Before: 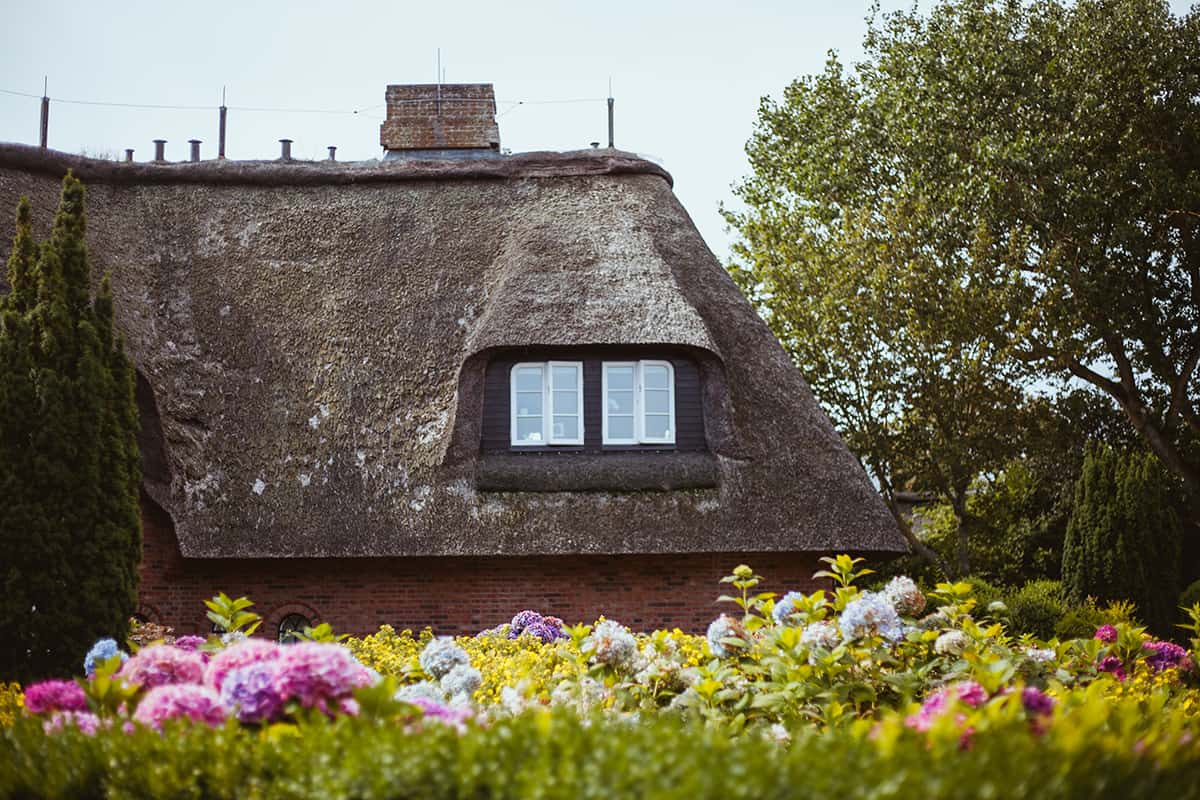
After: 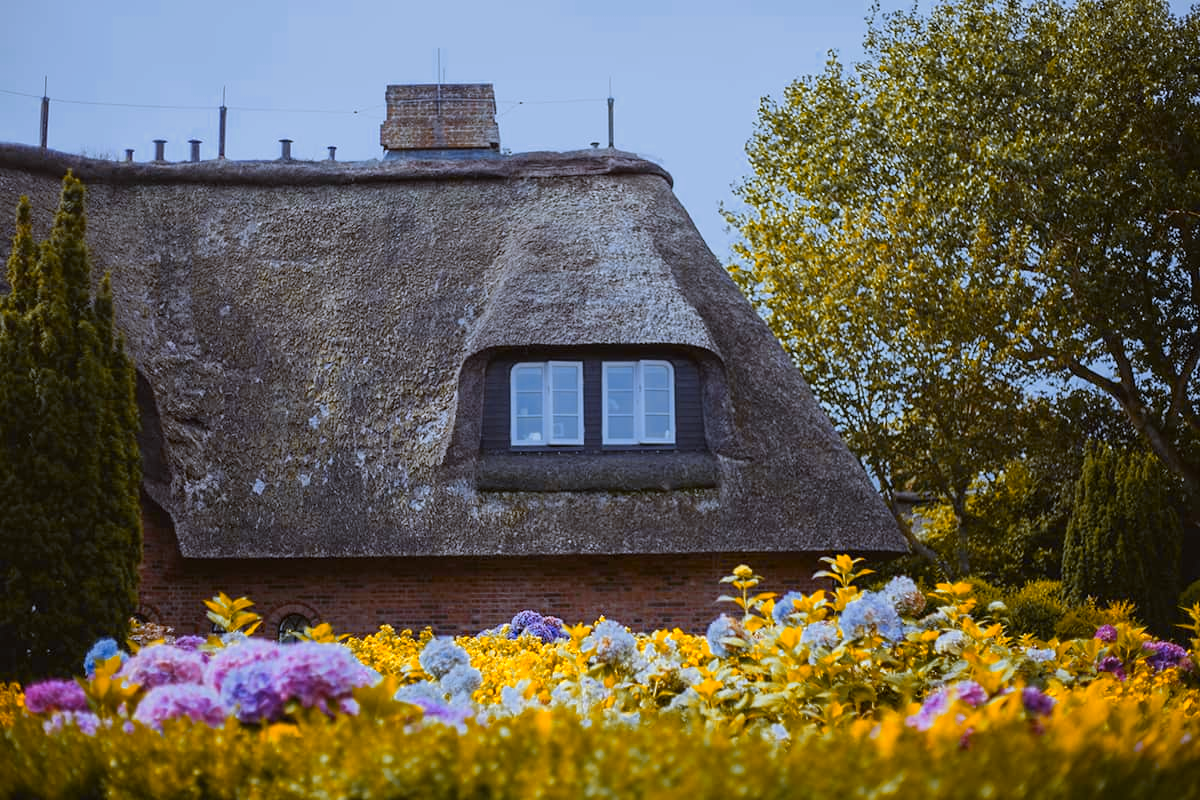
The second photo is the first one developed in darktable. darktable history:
color zones: curves: ch0 [(0, 0.499) (0.143, 0.5) (0.286, 0.5) (0.429, 0.476) (0.571, 0.284) (0.714, 0.243) (0.857, 0.449) (1, 0.499)]; ch1 [(0, 0.532) (0.143, 0.645) (0.286, 0.696) (0.429, 0.211) (0.571, 0.504) (0.714, 0.493) (0.857, 0.495) (1, 0.532)]; ch2 [(0, 0.5) (0.143, 0.5) (0.286, 0.427) (0.429, 0.324) (0.571, 0.5) (0.714, 0.5) (0.857, 0.5) (1, 0.5)]
color contrast: green-magenta contrast 0.8, blue-yellow contrast 1.1, unbound 0
white balance: red 0.948, green 1.02, blue 1.176
